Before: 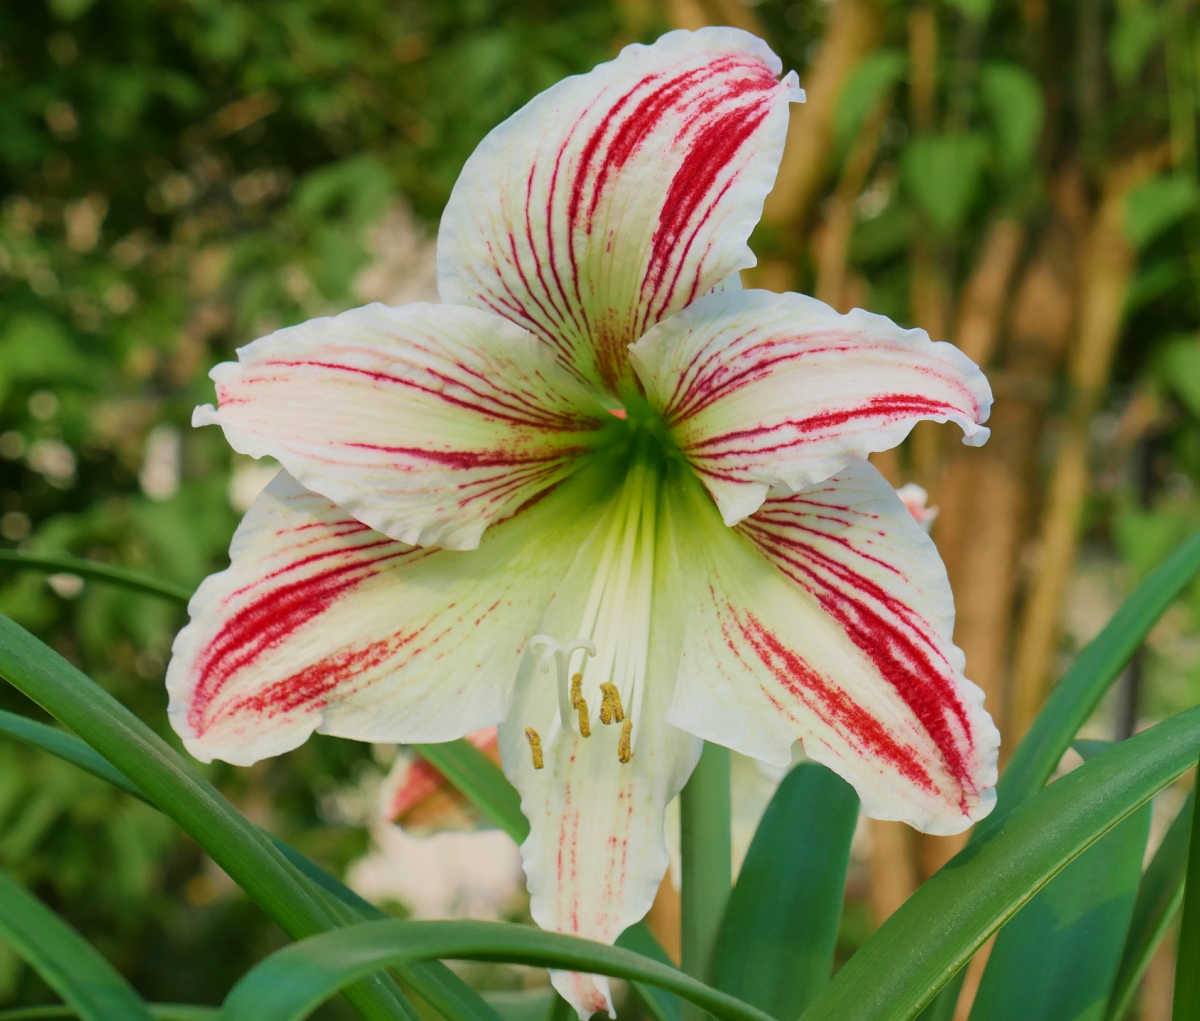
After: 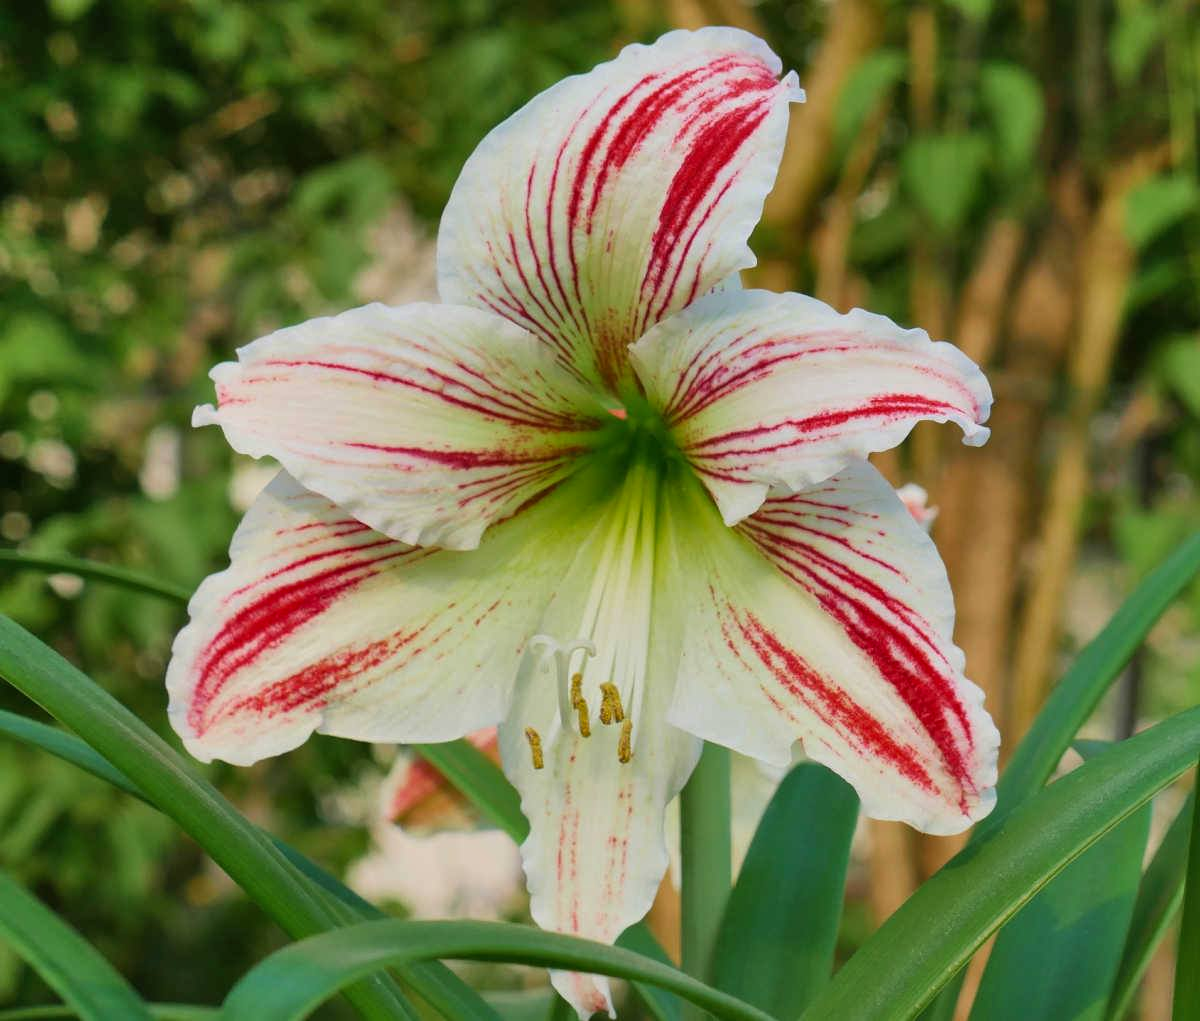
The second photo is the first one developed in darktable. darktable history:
shadows and highlights: soften with gaussian
tone equalizer: -8 EV 0.036 EV
